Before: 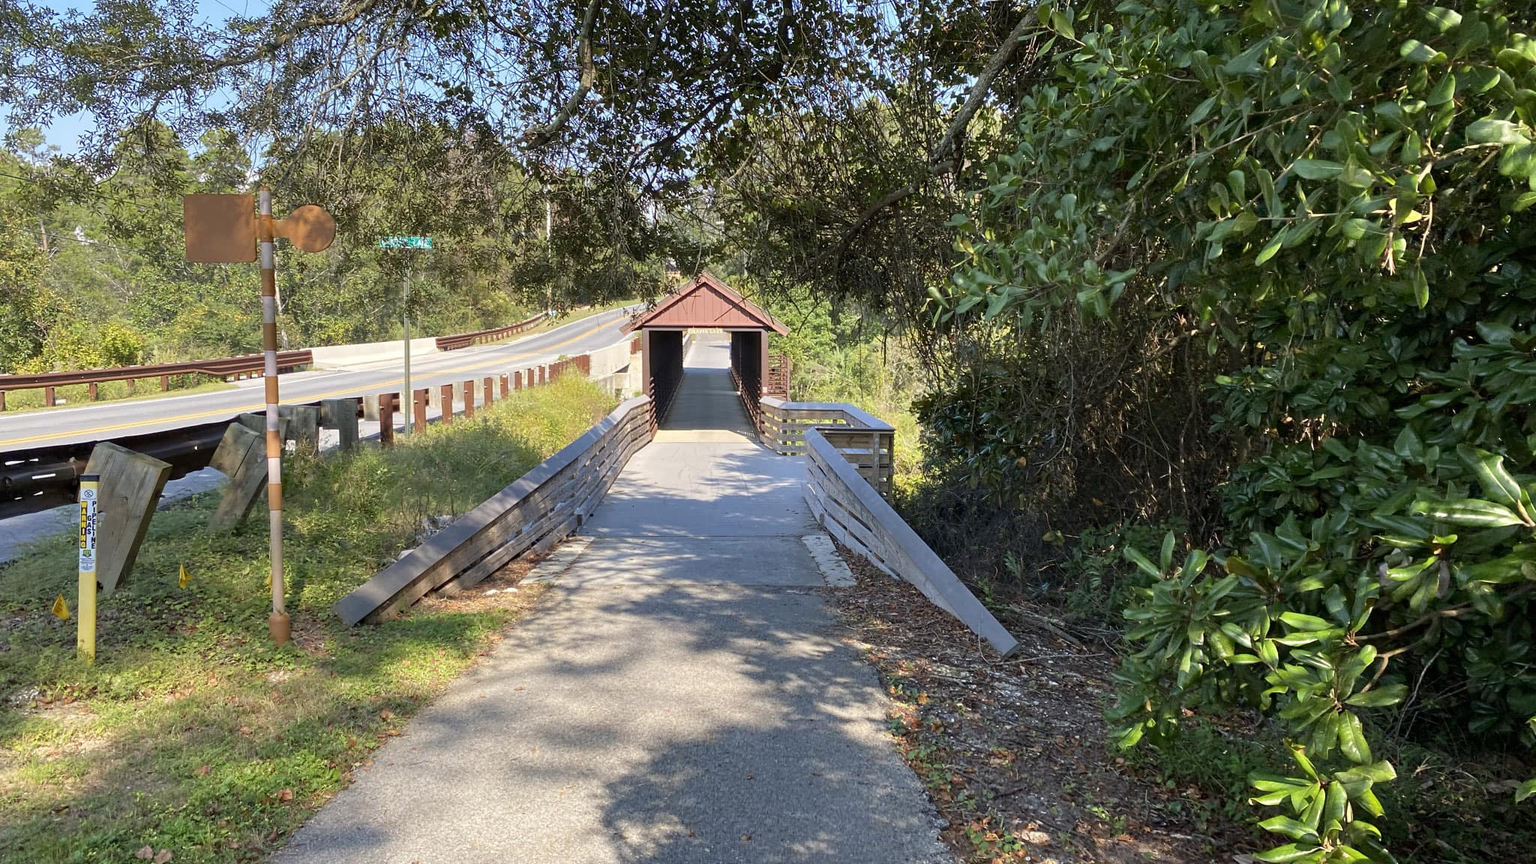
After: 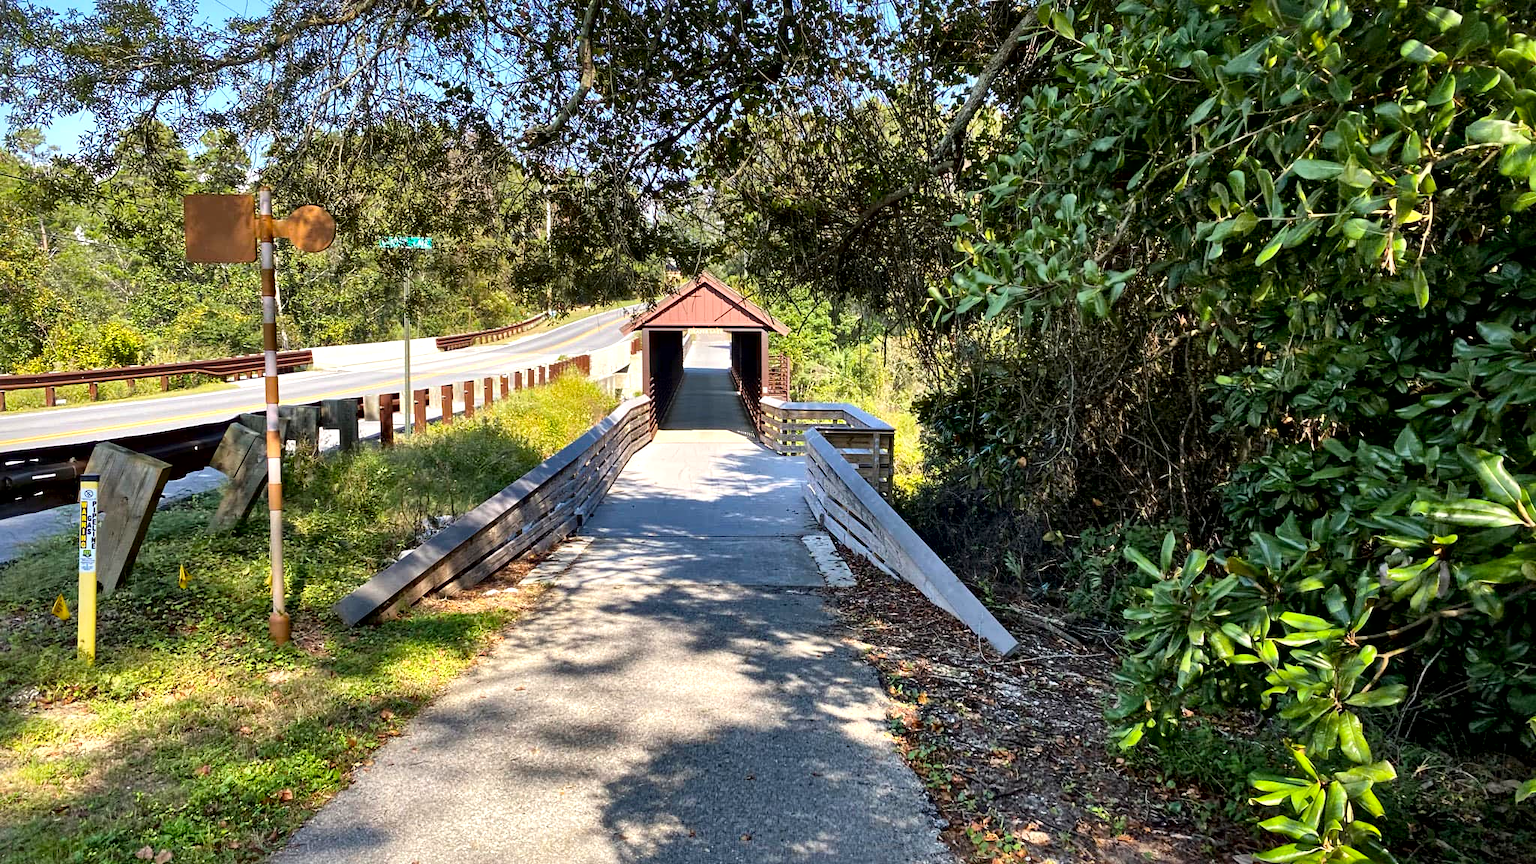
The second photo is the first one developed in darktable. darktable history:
color balance rgb: perceptual saturation grading › global saturation 20%, global vibrance 10%
local contrast: mode bilateral grid, contrast 44, coarseness 69, detail 214%, midtone range 0.2
